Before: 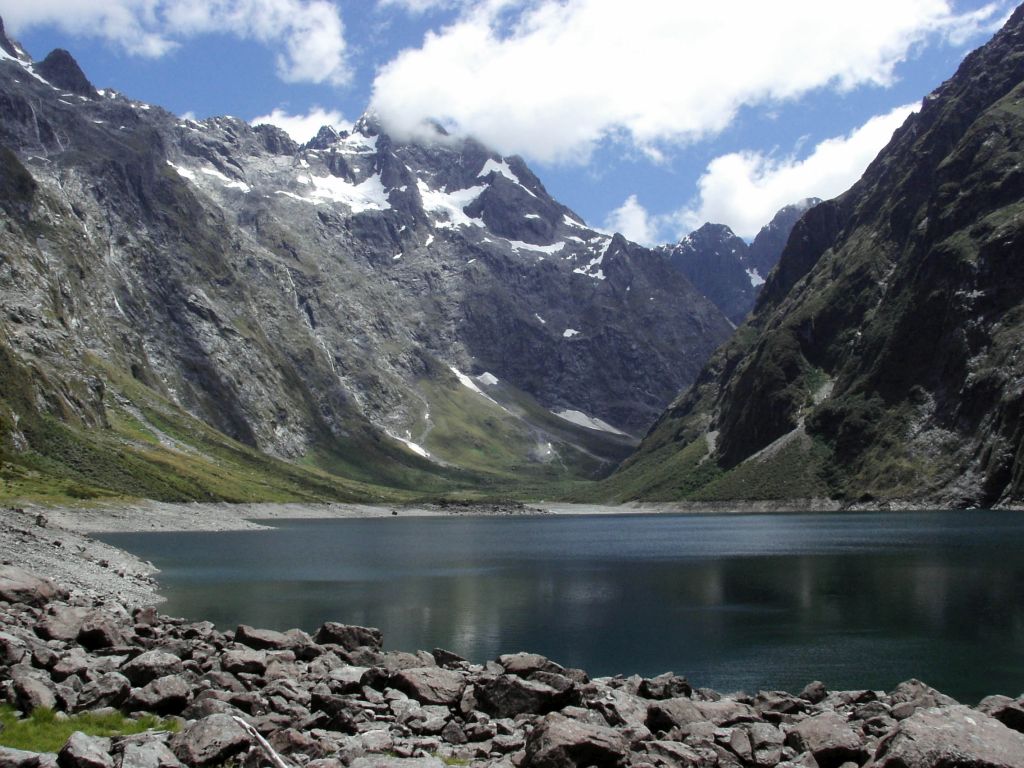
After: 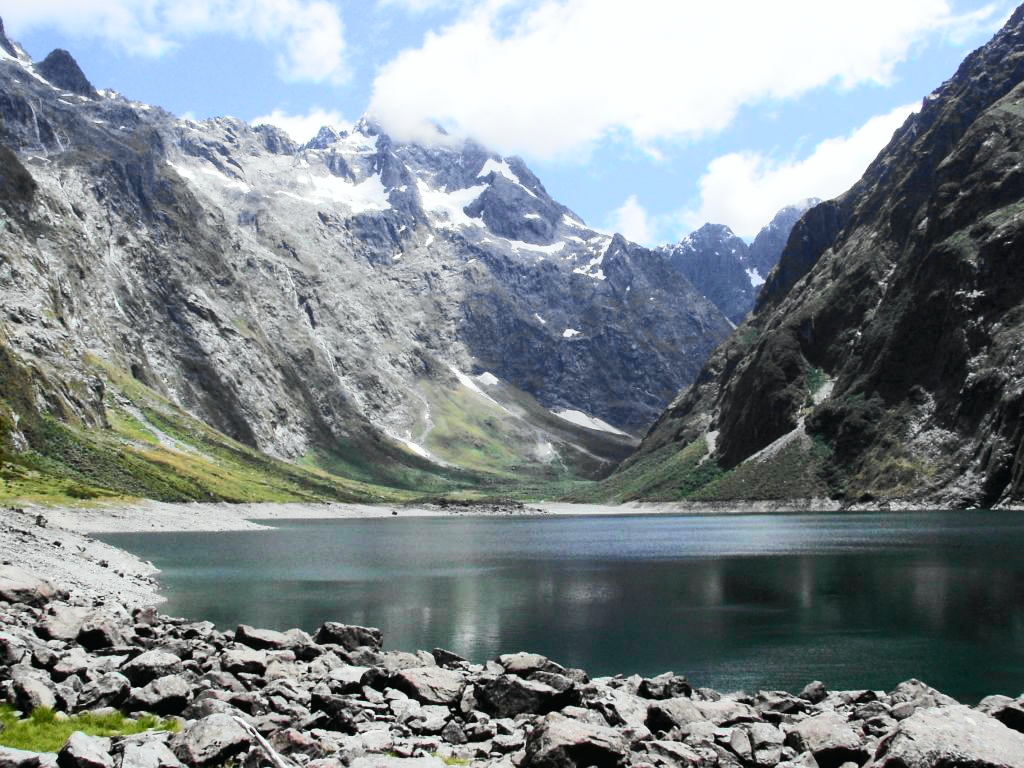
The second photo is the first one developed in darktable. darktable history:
exposure: black level correction 0, exposure 0.5 EV, compensate exposure bias true, compensate highlight preservation false
tone curve: curves: ch0 [(0, 0.015) (0.037, 0.022) (0.131, 0.116) (0.316, 0.345) (0.49, 0.615) (0.677, 0.82) (0.813, 0.891) (1, 0.955)]; ch1 [(0, 0) (0.366, 0.367) (0.475, 0.462) (0.494, 0.496) (0.504, 0.497) (0.554, 0.571) (0.618, 0.668) (1, 1)]; ch2 [(0, 0) (0.333, 0.346) (0.375, 0.375) (0.435, 0.424) (0.476, 0.492) (0.502, 0.499) (0.525, 0.522) (0.558, 0.575) (0.614, 0.656) (1, 1)], color space Lab, independent channels, preserve colors none
